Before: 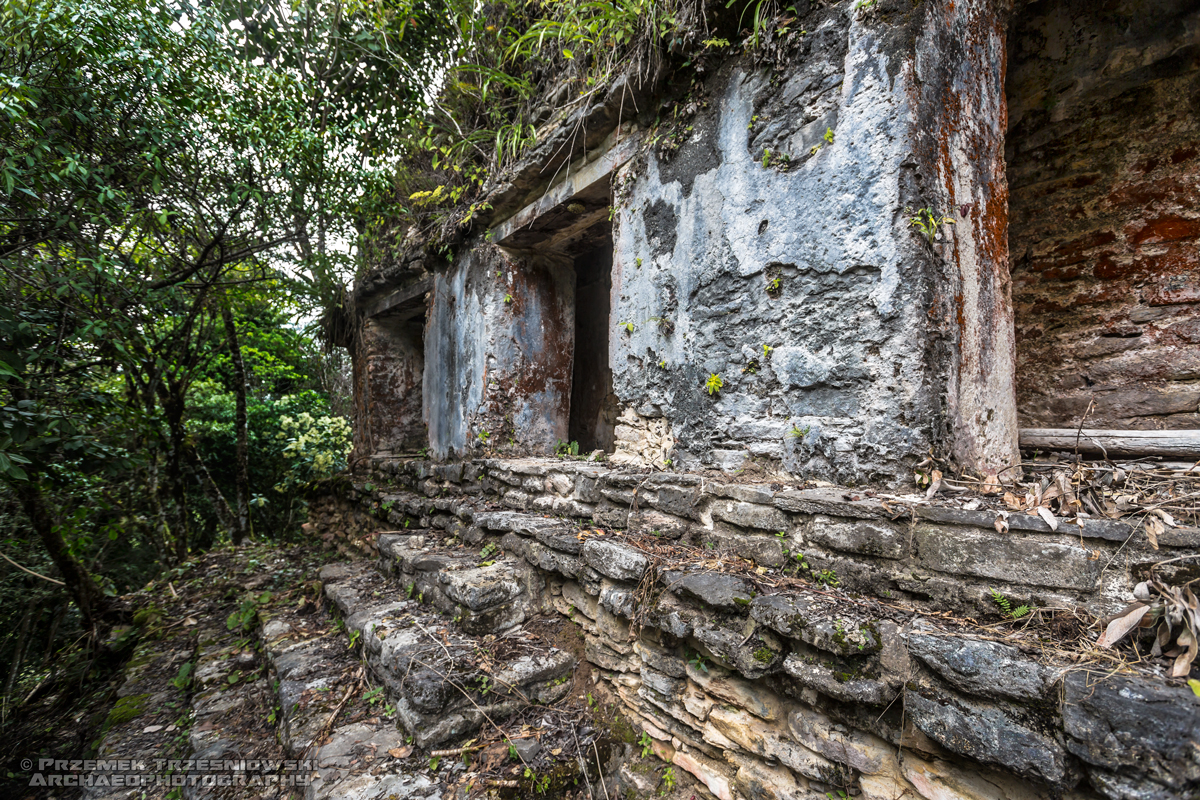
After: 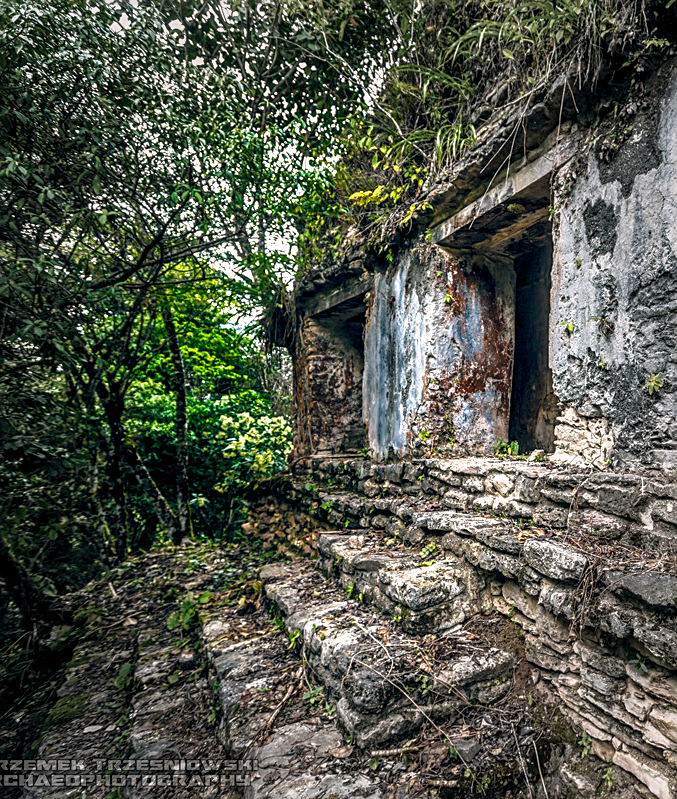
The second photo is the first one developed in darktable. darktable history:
exposure: black level correction 0.001, exposure 0.499 EV, compensate highlight preservation false
sharpen: on, module defaults
crop: left 5.042%, right 38.523%
vignetting: fall-off start 48.2%, automatic ratio true, width/height ratio 1.295, dithering 8-bit output
color balance rgb: global offset › chroma 0.147%, global offset › hue 253.25°, perceptual saturation grading › global saturation 20%, perceptual saturation grading › highlights -25.731%, perceptual saturation grading › shadows 50.205%, global vibrance 32.602%
local contrast: highlights 29%, detail 150%
color correction: highlights a* 4.4, highlights b* 4.91, shadows a* -7.89, shadows b* 4.79
